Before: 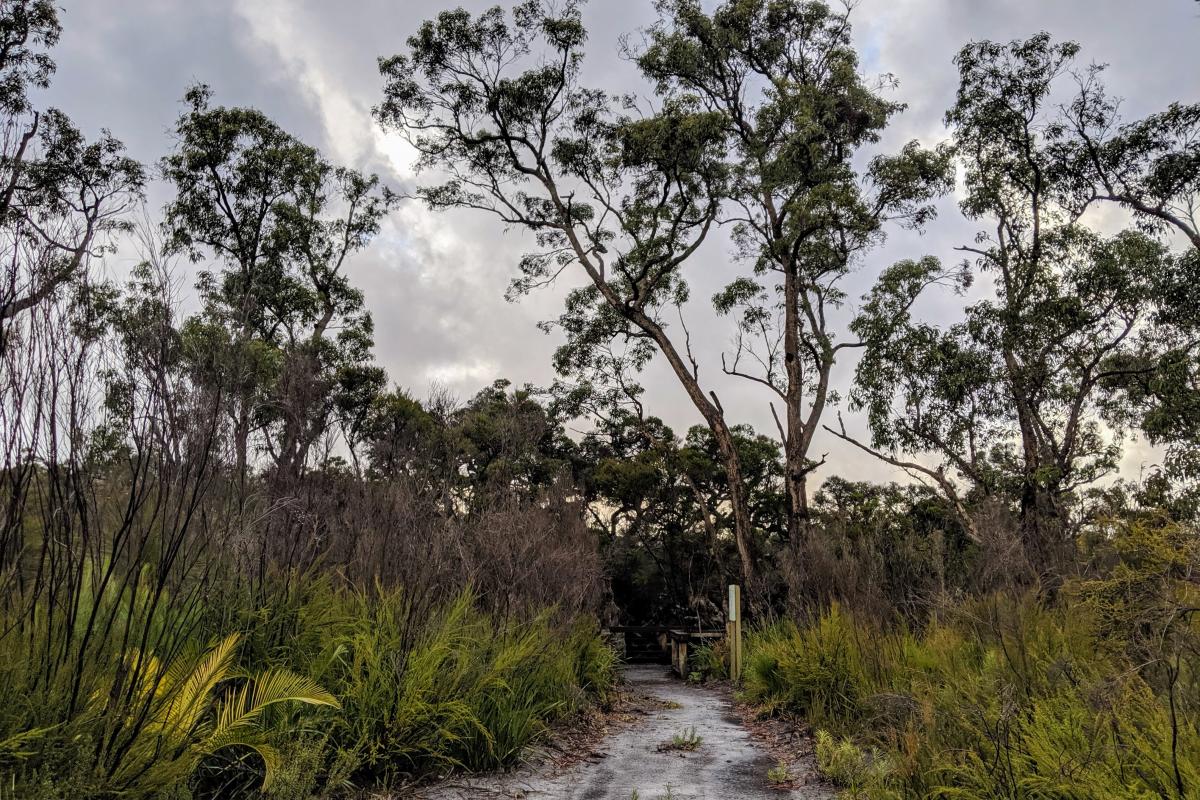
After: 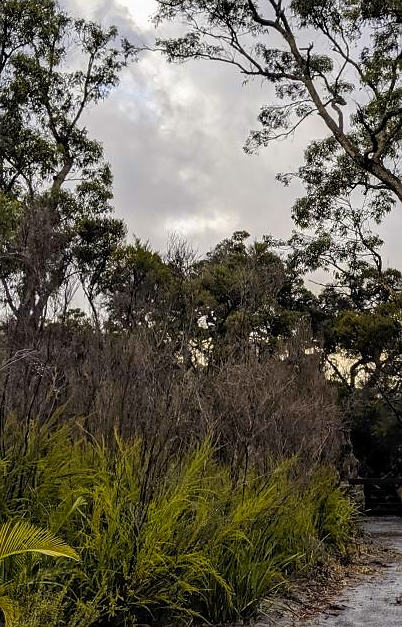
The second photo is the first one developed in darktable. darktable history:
sharpen: radius 1, threshold 1
color contrast: green-magenta contrast 0.85, blue-yellow contrast 1.25, unbound 0
crop and rotate: left 21.77%, top 18.528%, right 44.676%, bottom 2.997%
